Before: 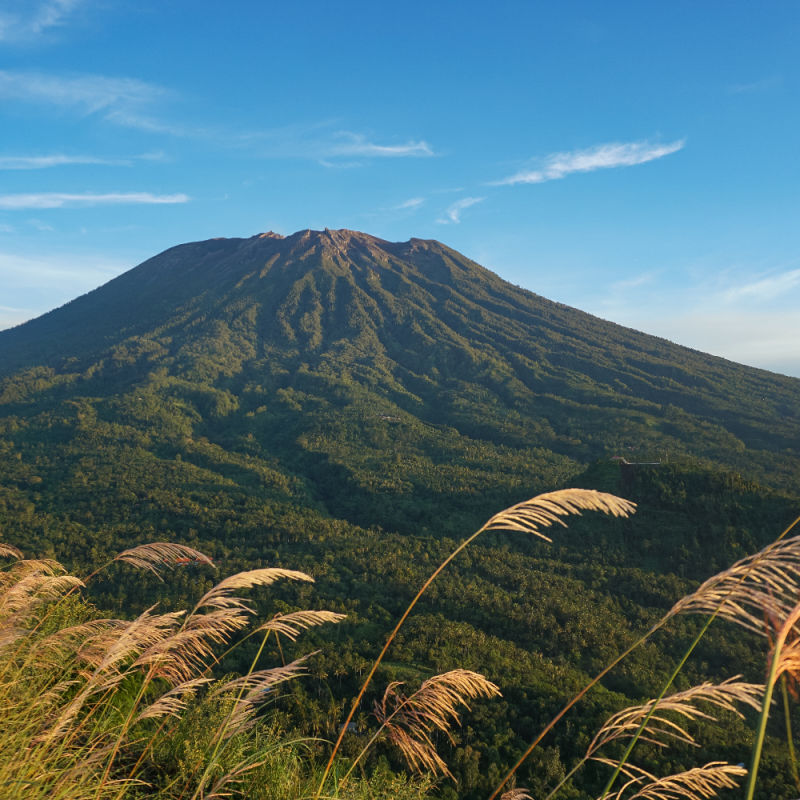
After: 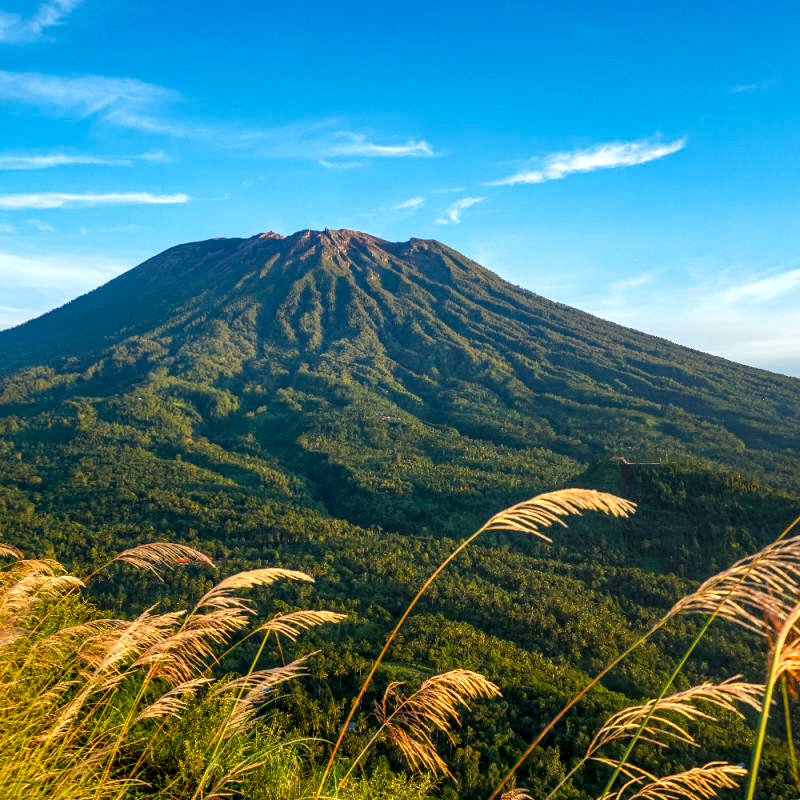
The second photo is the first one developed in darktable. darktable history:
local contrast: detail 150%
velvia: strength 32.14%, mid-tones bias 0.203
exposure: exposure 0.298 EV, compensate highlight preservation false
